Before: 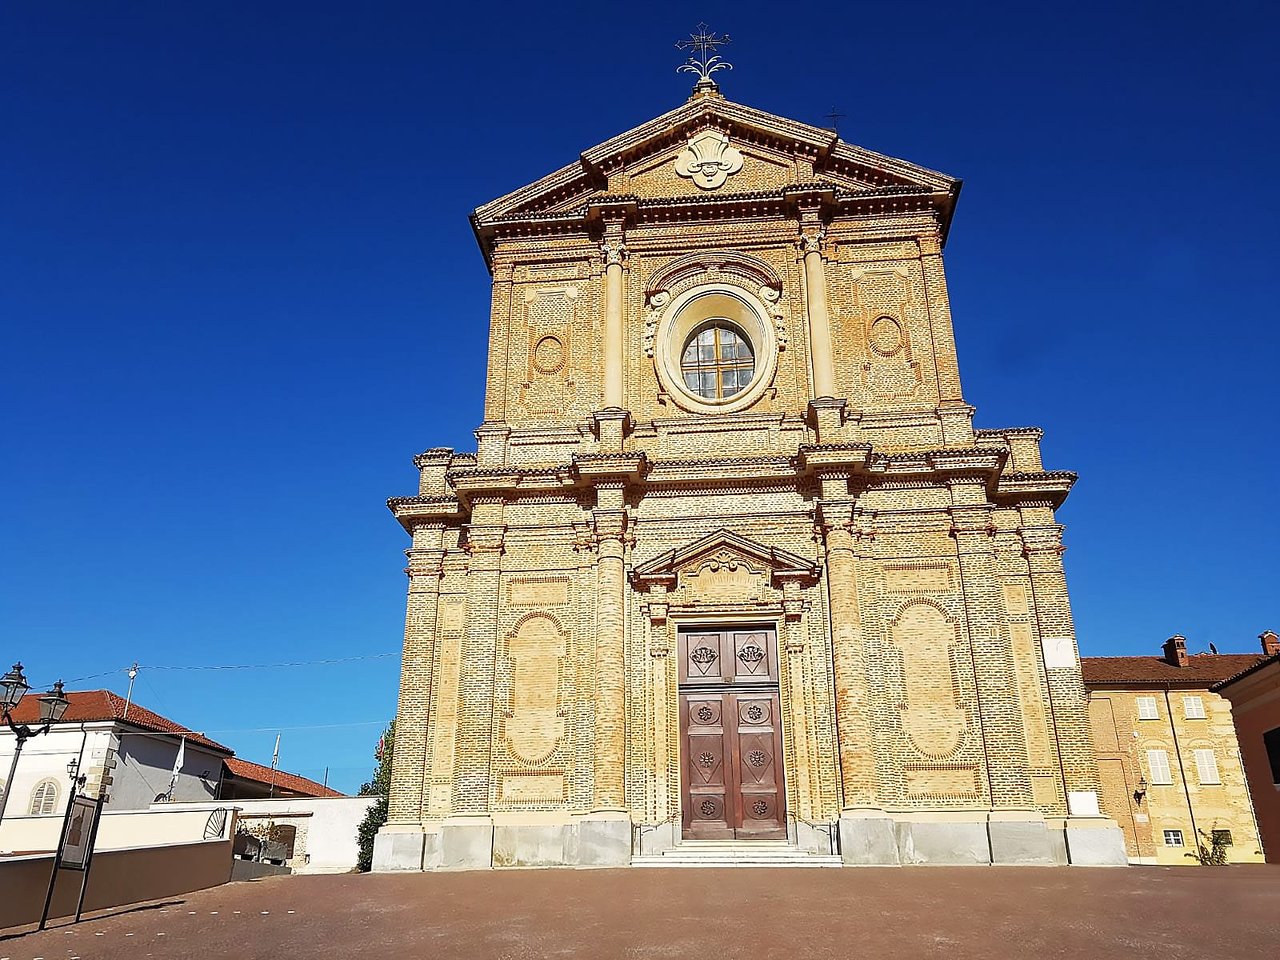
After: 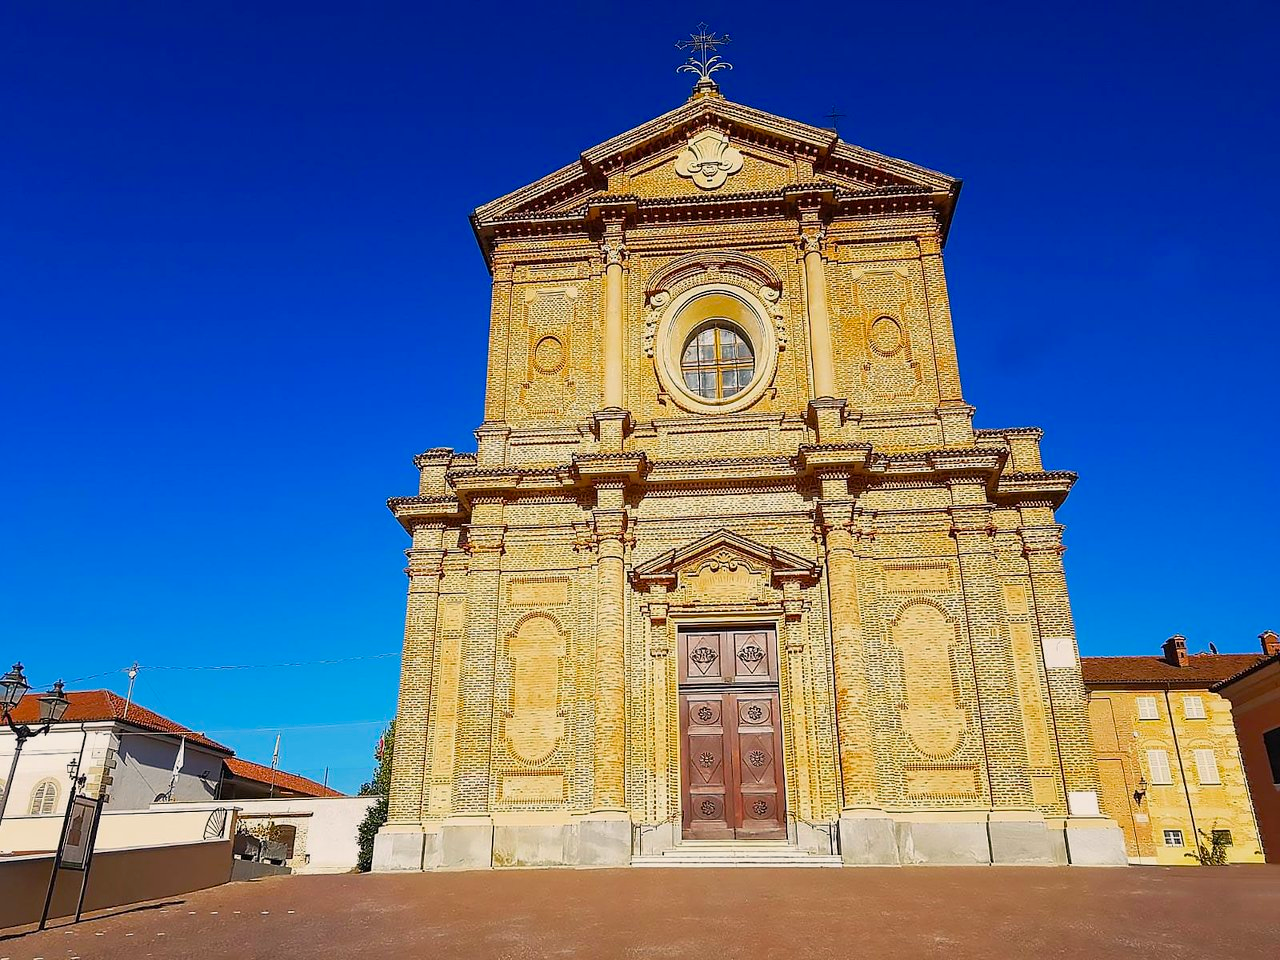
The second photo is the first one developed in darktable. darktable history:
color balance rgb: highlights gain › chroma 1.352%, highlights gain › hue 55.08°, linear chroma grading › global chroma 15.362%, perceptual saturation grading › global saturation 19.323%, contrast -9.824%
